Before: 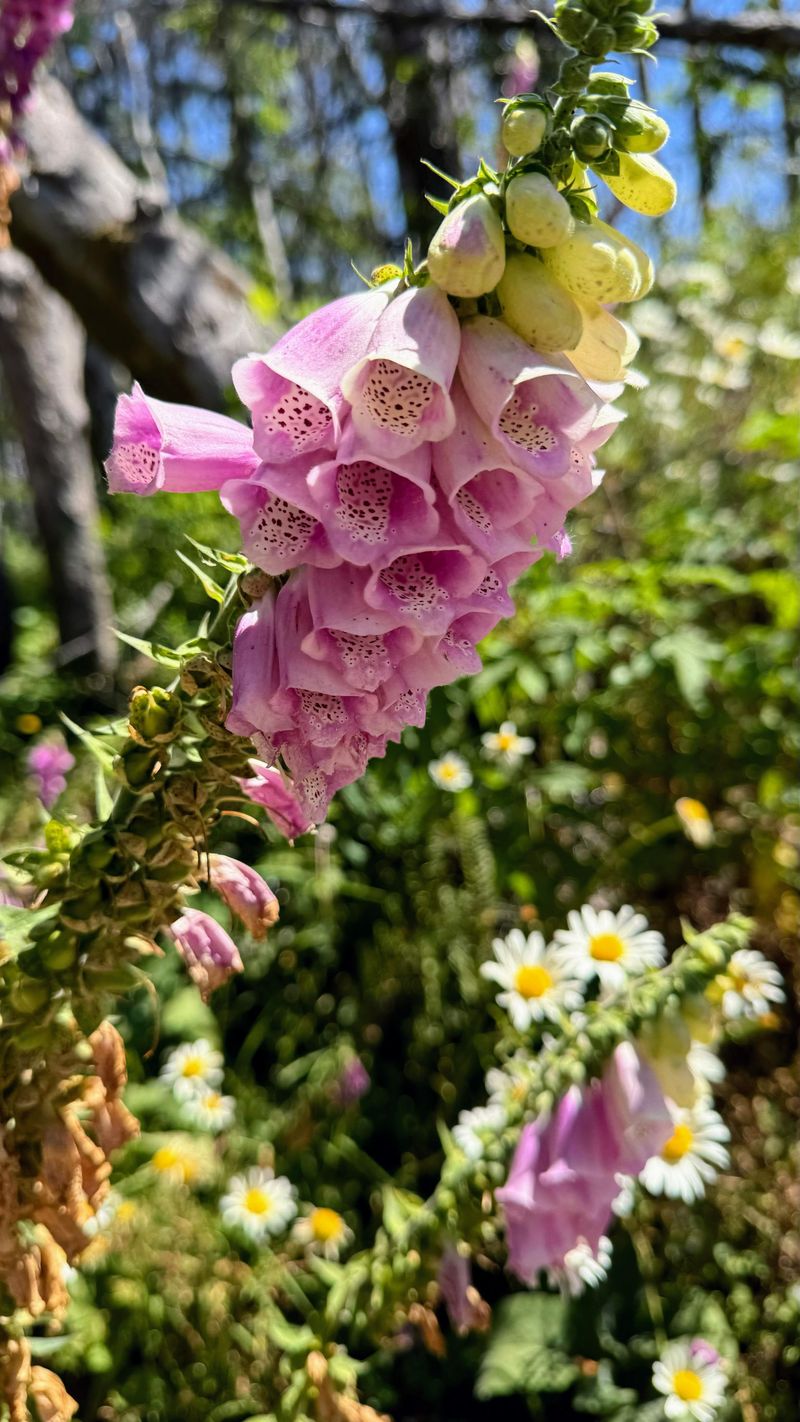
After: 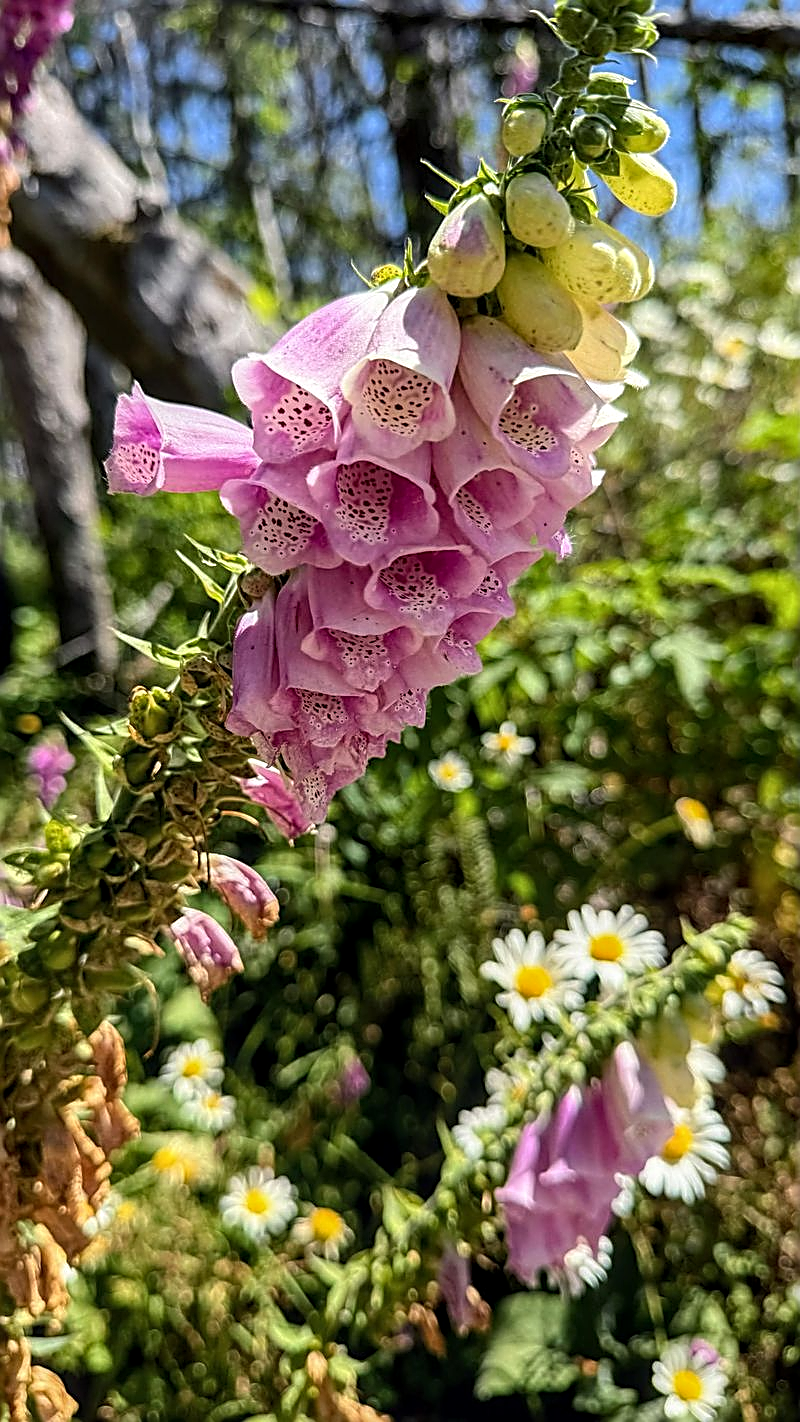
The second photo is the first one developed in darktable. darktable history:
sharpen: amount 1
local contrast: on, module defaults
